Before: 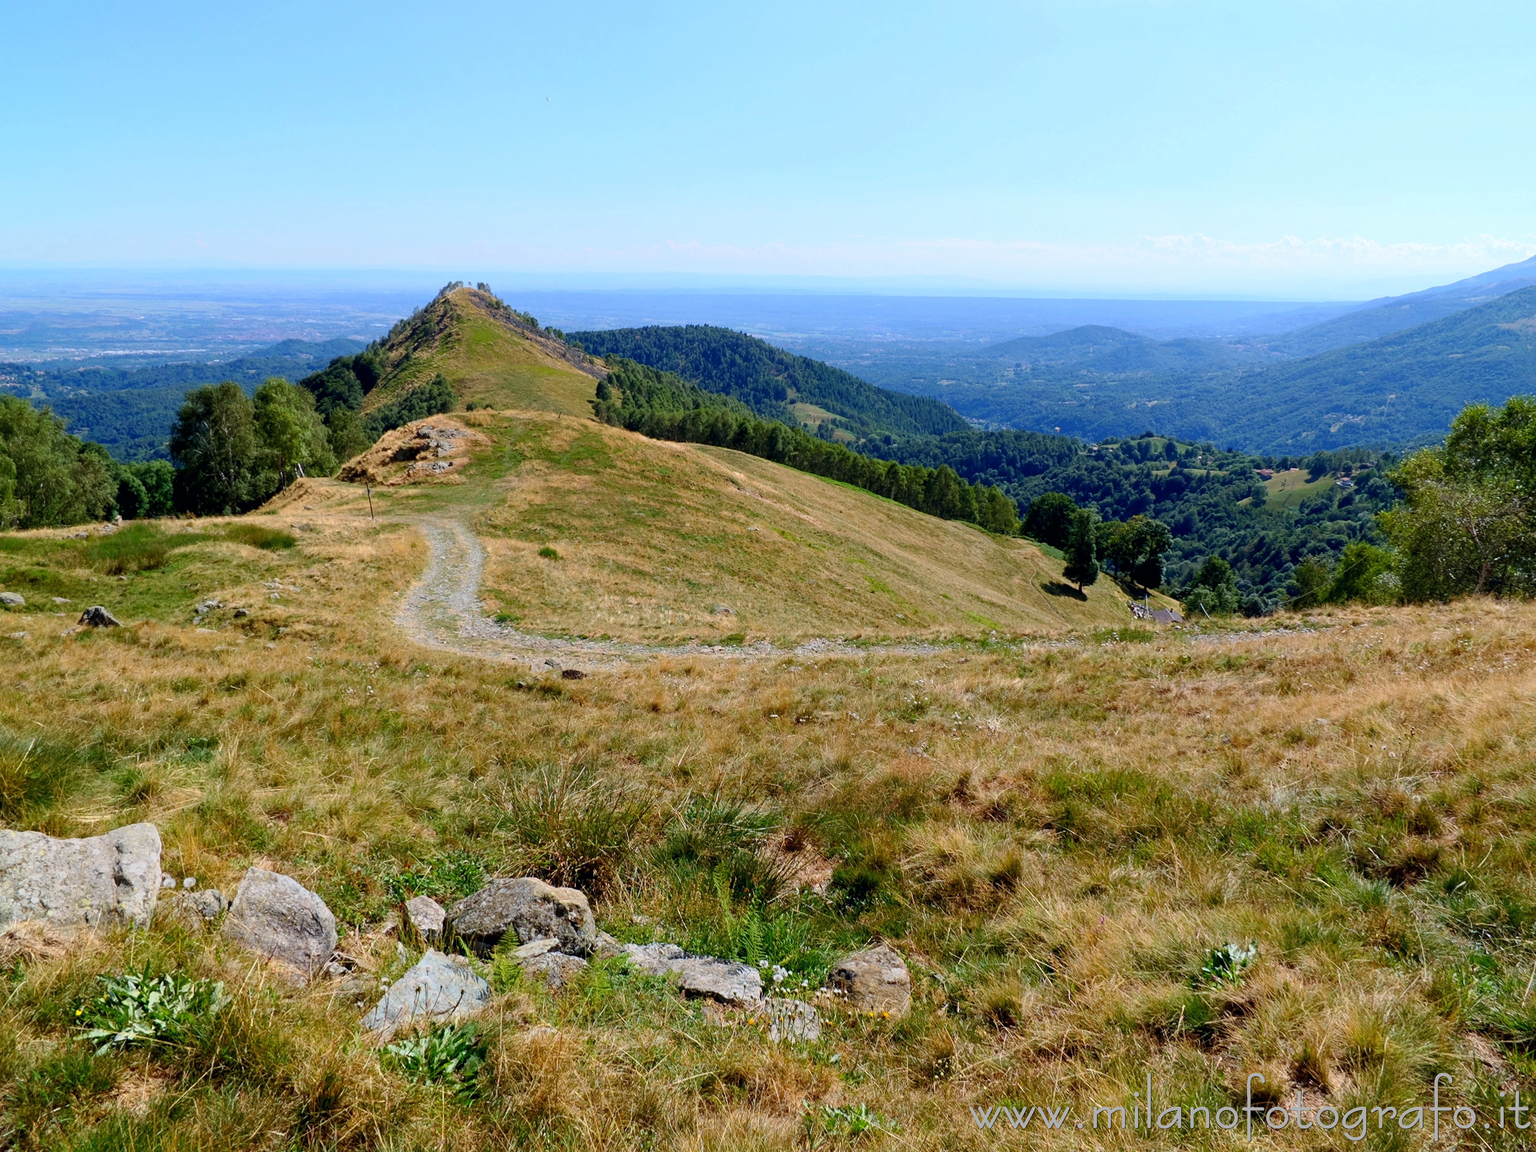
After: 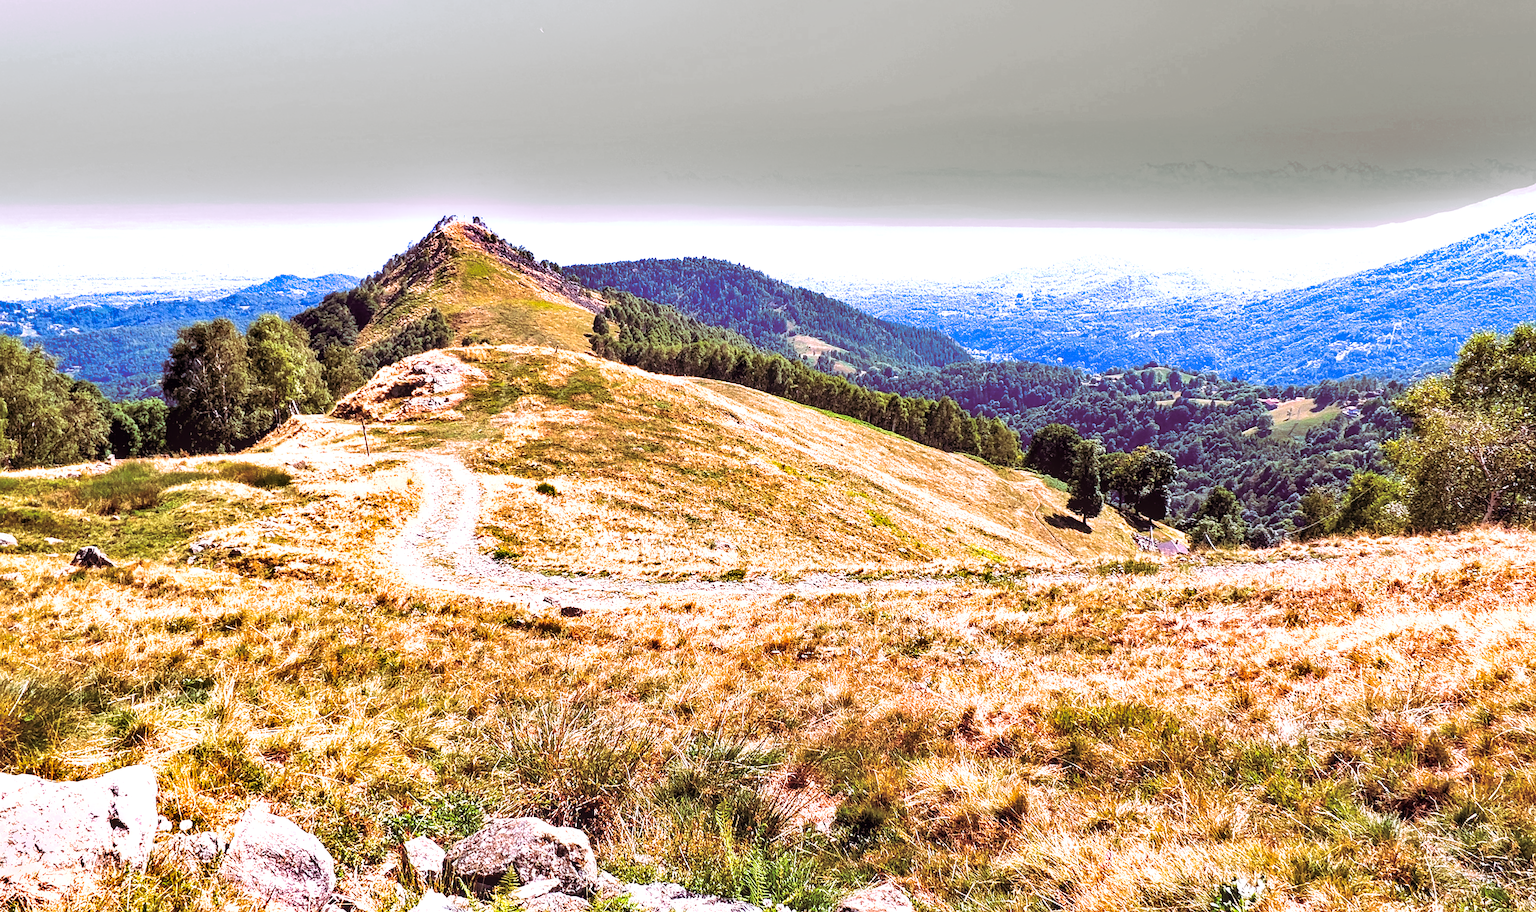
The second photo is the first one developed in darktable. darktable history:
shadows and highlights: shadows 5, soften with gaussian
crop and rotate: top 5.667%, bottom 14.937%
rotate and perspective: rotation -0.45°, automatic cropping original format, crop left 0.008, crop right 0.992, crop top 0.012, crop bottom 0.988
local contrast: on, module defaults
sharpen: on, module defaults
white balance: red 1.188, blue 1.11
exposure: black level correction 0, exposure 1.45 EV, compensate exposure bias true, compensate highlight preservation false
split-toning: highlights › hue 298.8°, highlights › saturation 0.73, compress 41.76%
